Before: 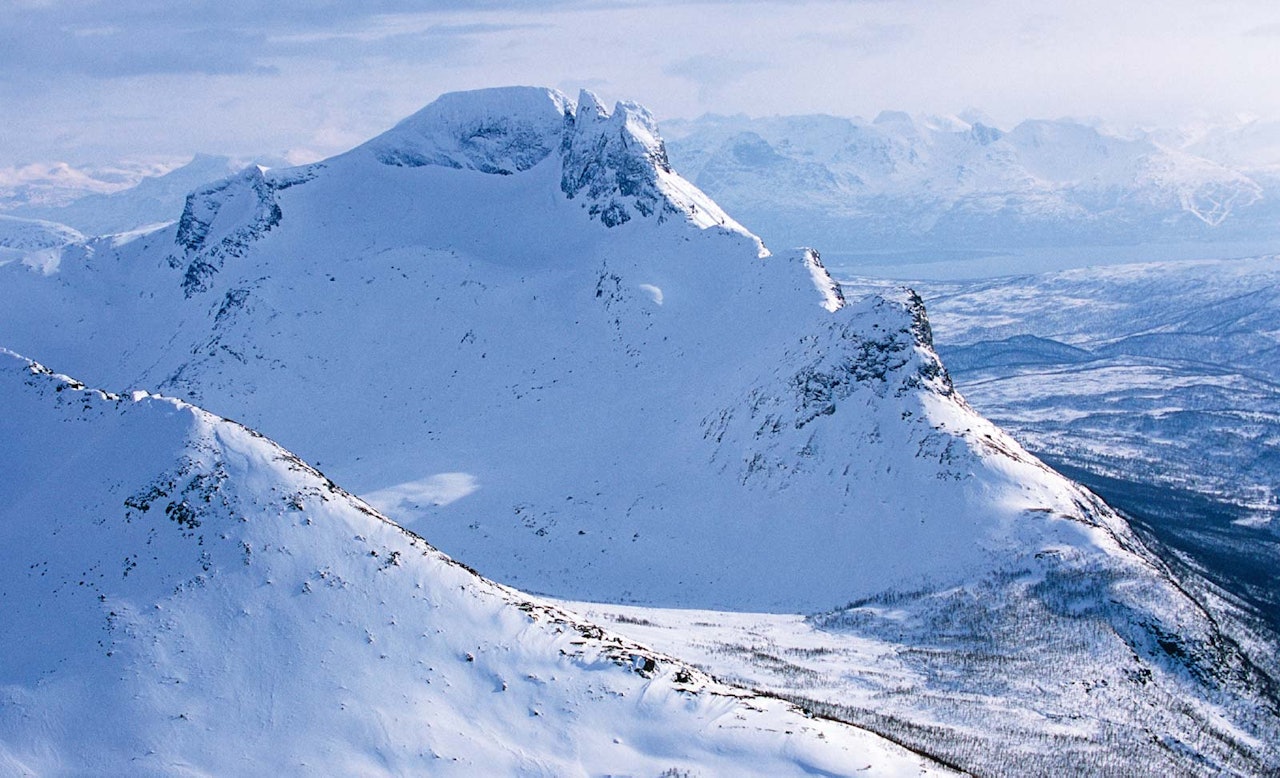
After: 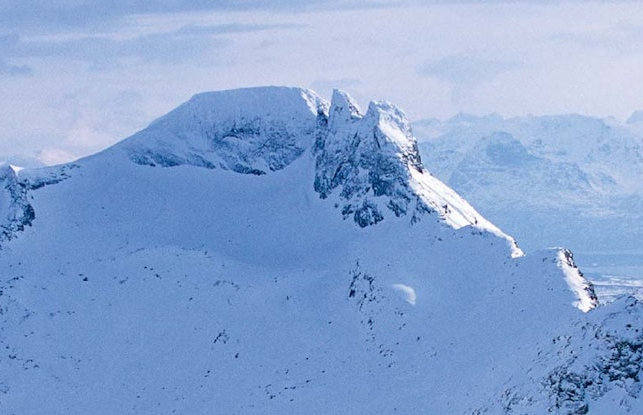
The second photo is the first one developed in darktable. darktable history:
crop: left 19.373%, right 30.333%, bottom 46.649%
